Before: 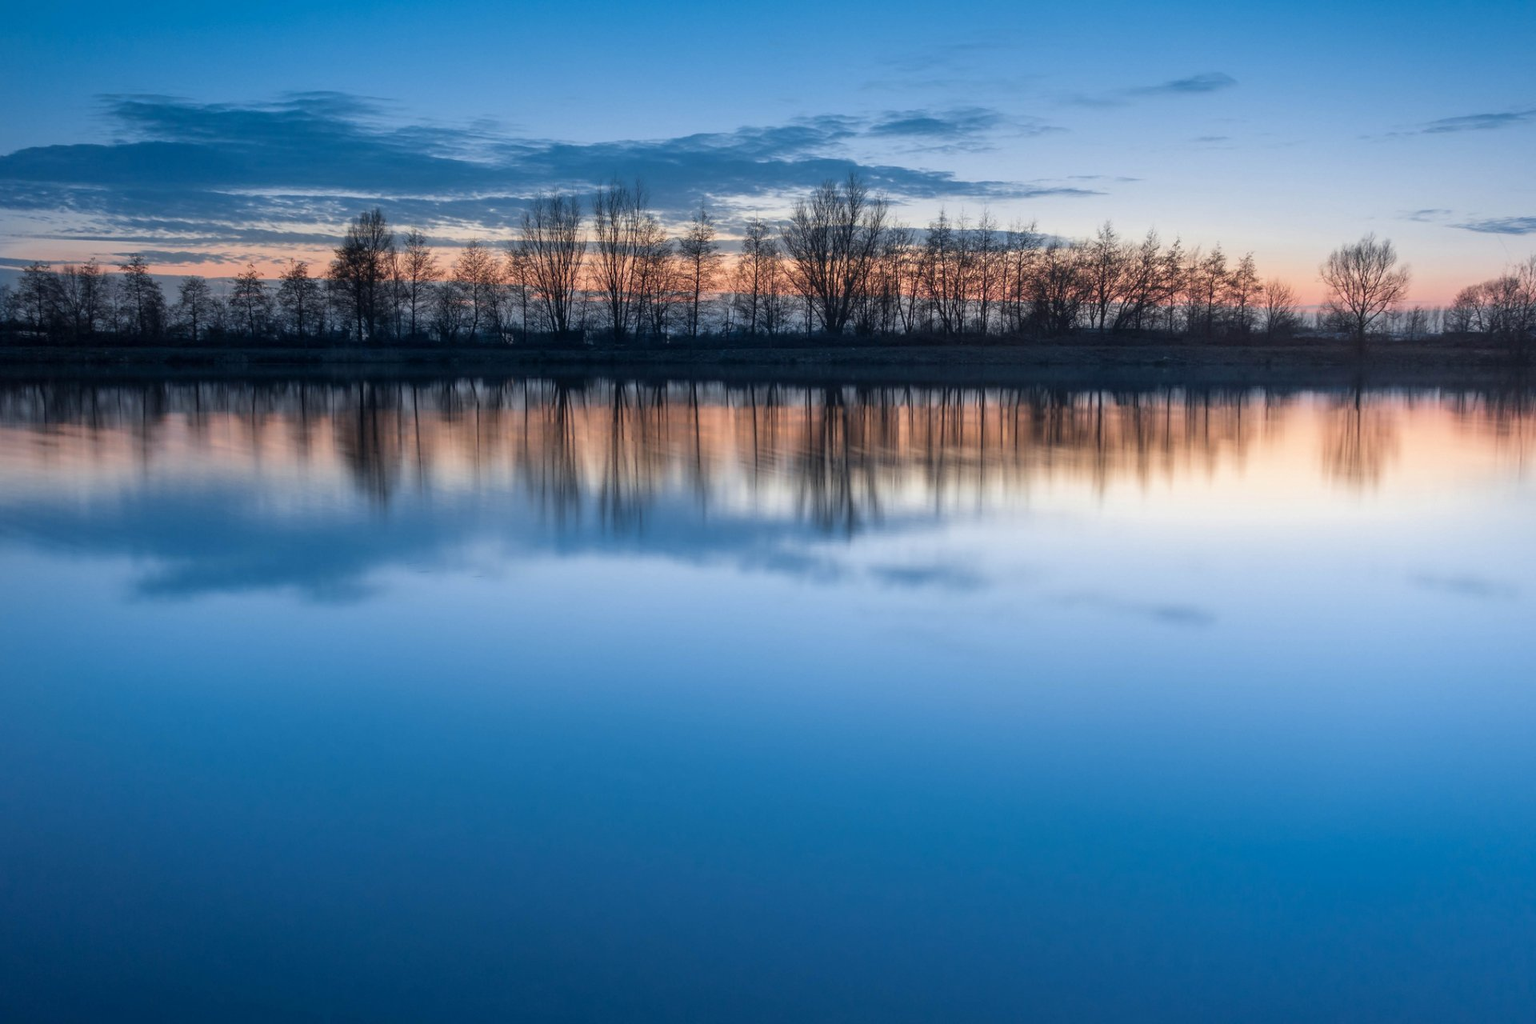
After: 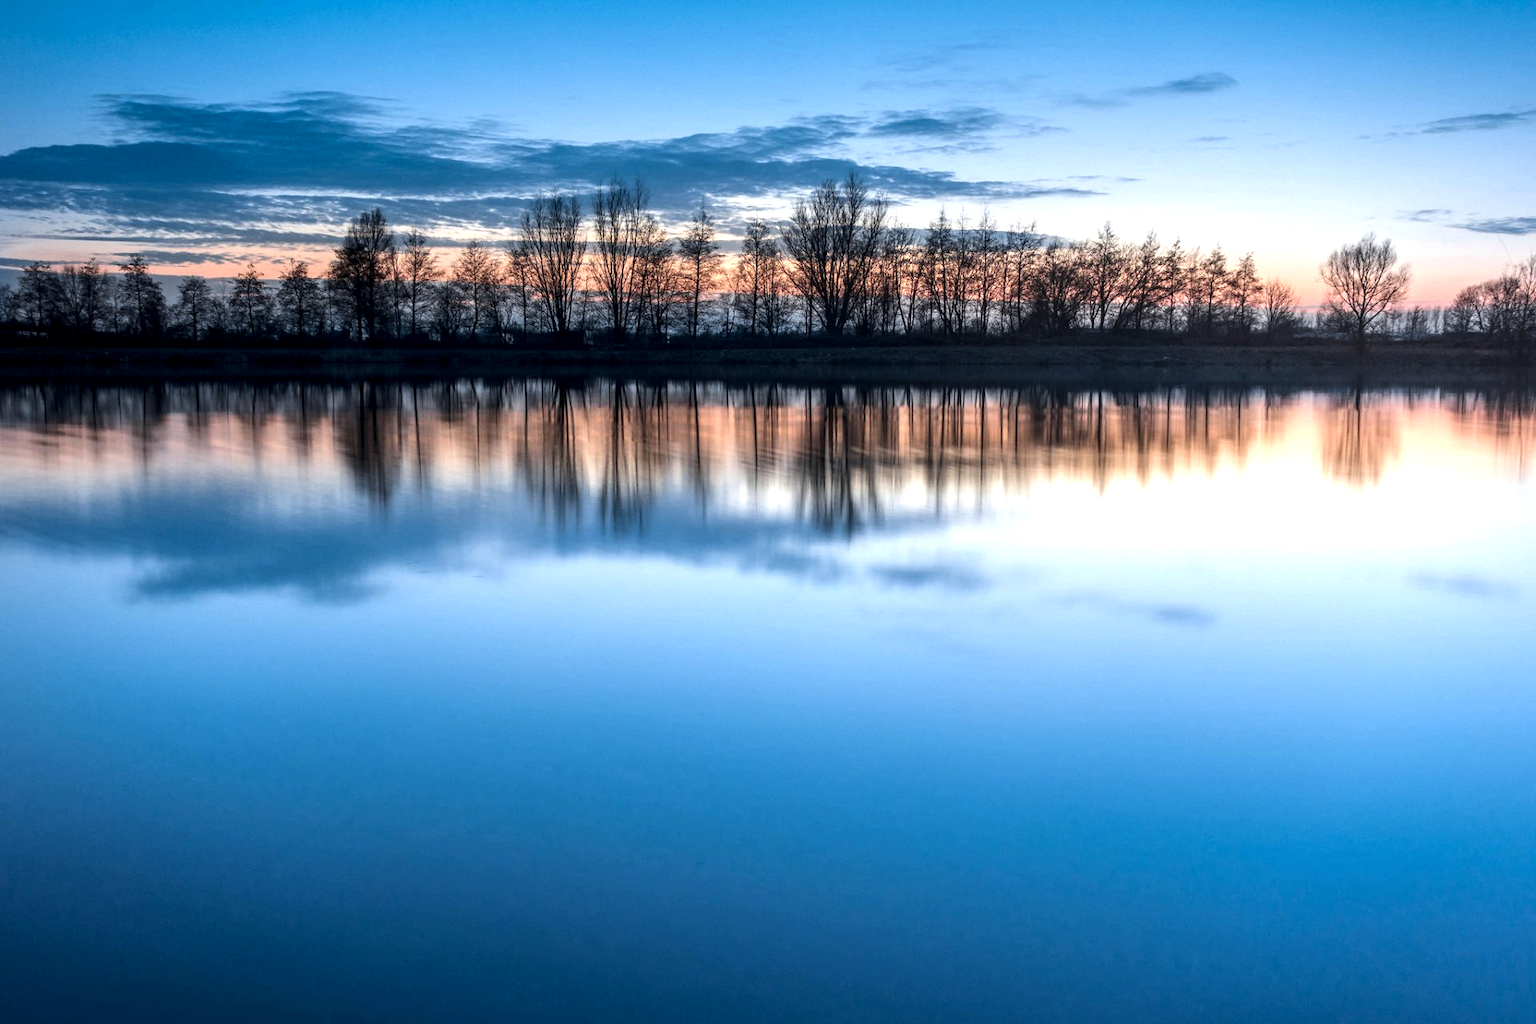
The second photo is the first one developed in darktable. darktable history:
tone equalizer: -8 EV -0.75 EV, -7 EV -0.7 EV, -6 EV -0.6 EV, -5 EV -0.4 EV, -3 EV 0.4 EV, -2 EV 0.6 EV, -1 EV 0.7 EV, +0 EV 0.75 EV, edges refinement/feathering 500, mask exposure compensation -1.57 EV, preserve details no
local contrast: detail 130%
